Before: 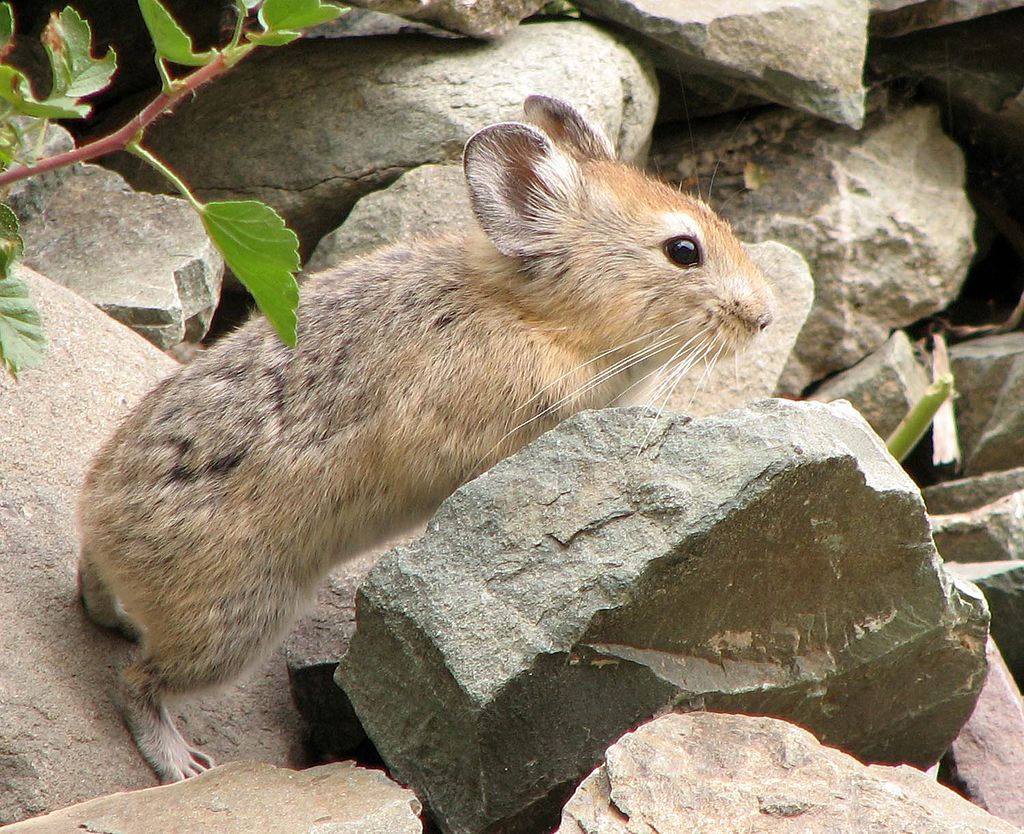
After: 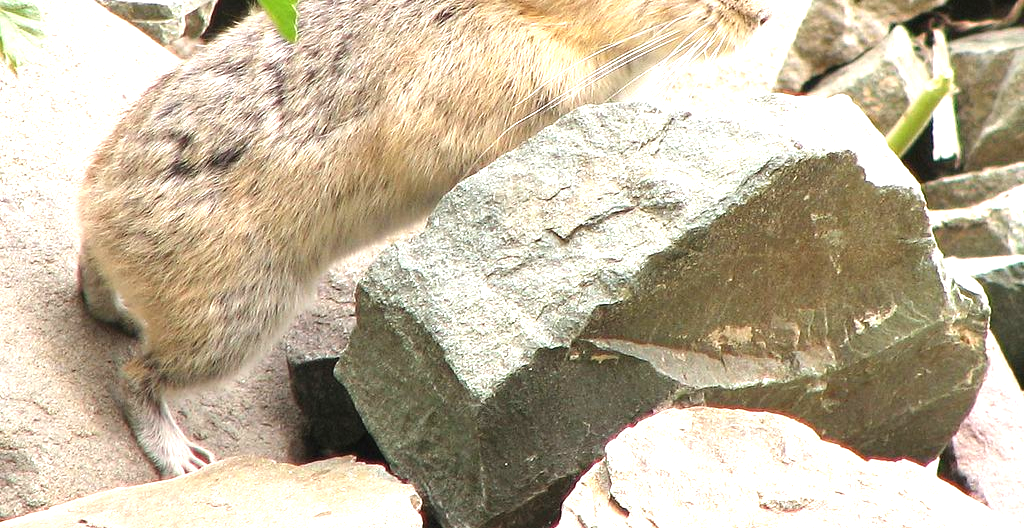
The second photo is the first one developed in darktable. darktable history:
exposure: black level correction -0.002, exposure 1.112 EV, compensate highlight preservation false
crop and rotate: top 36.605%
